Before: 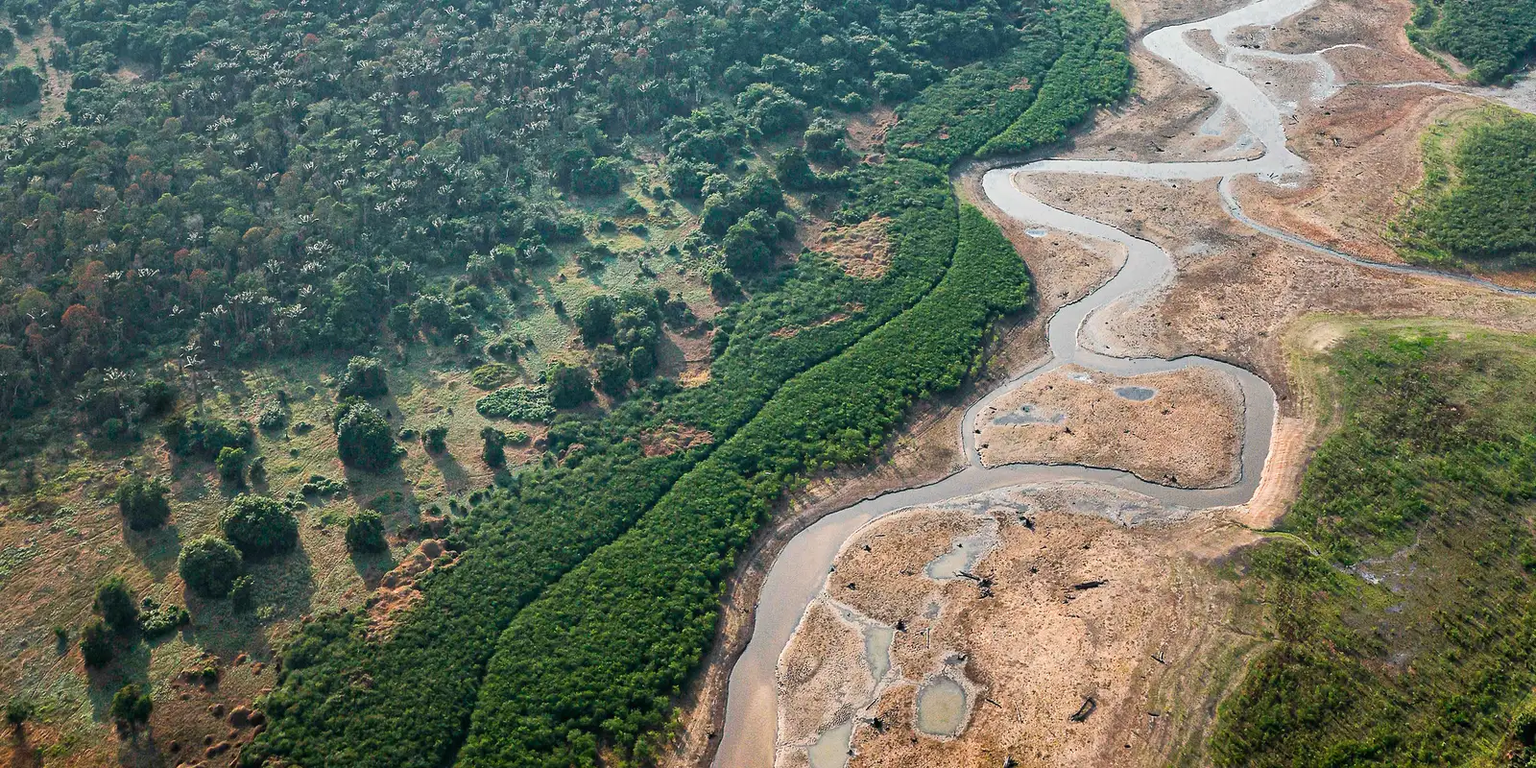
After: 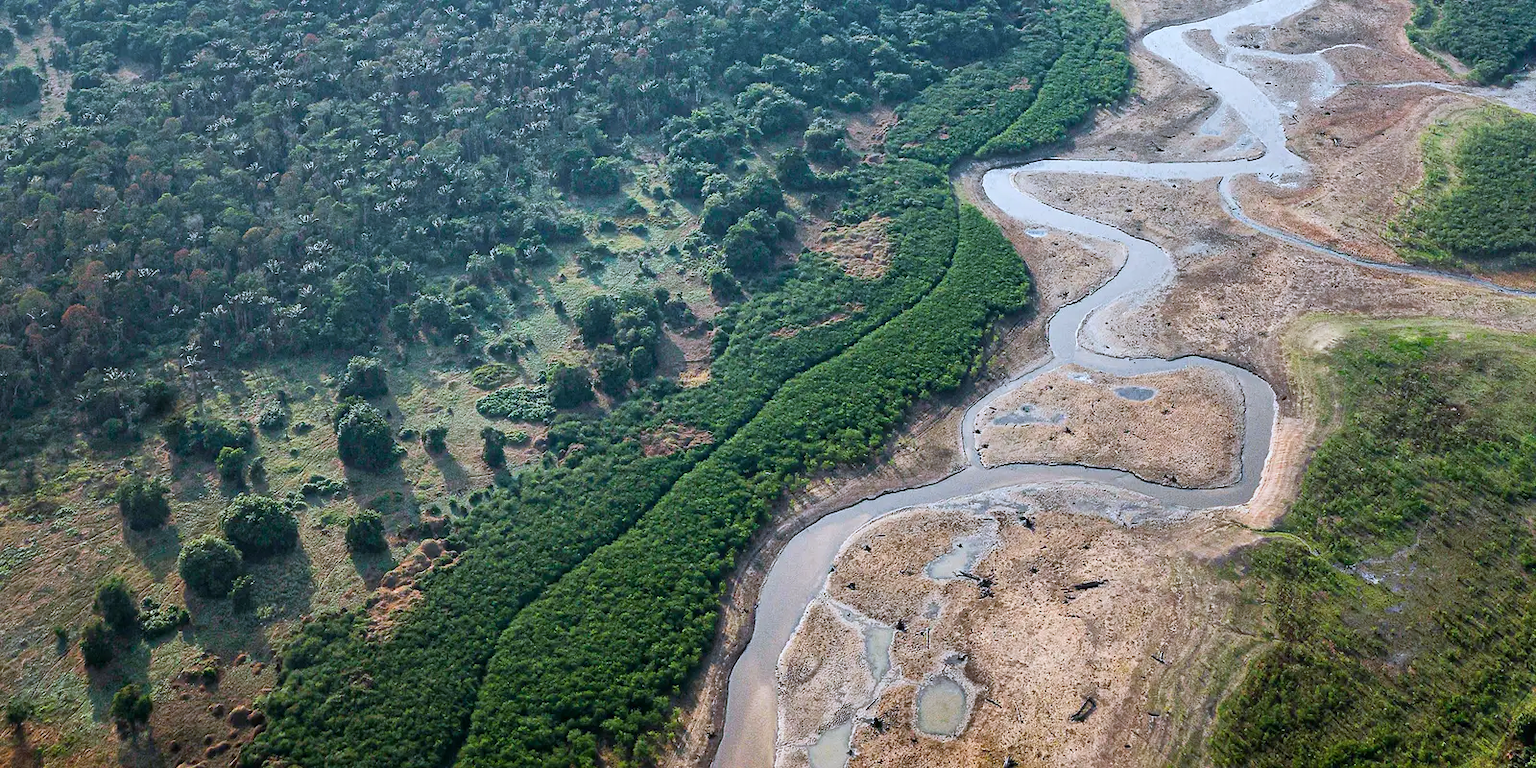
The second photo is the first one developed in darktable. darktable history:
white balance: red 0.931, blue 1.11
local contrast: mode bilateral grid, contrast 10, coarseness 25, detail 115%, midtone range 0.2
